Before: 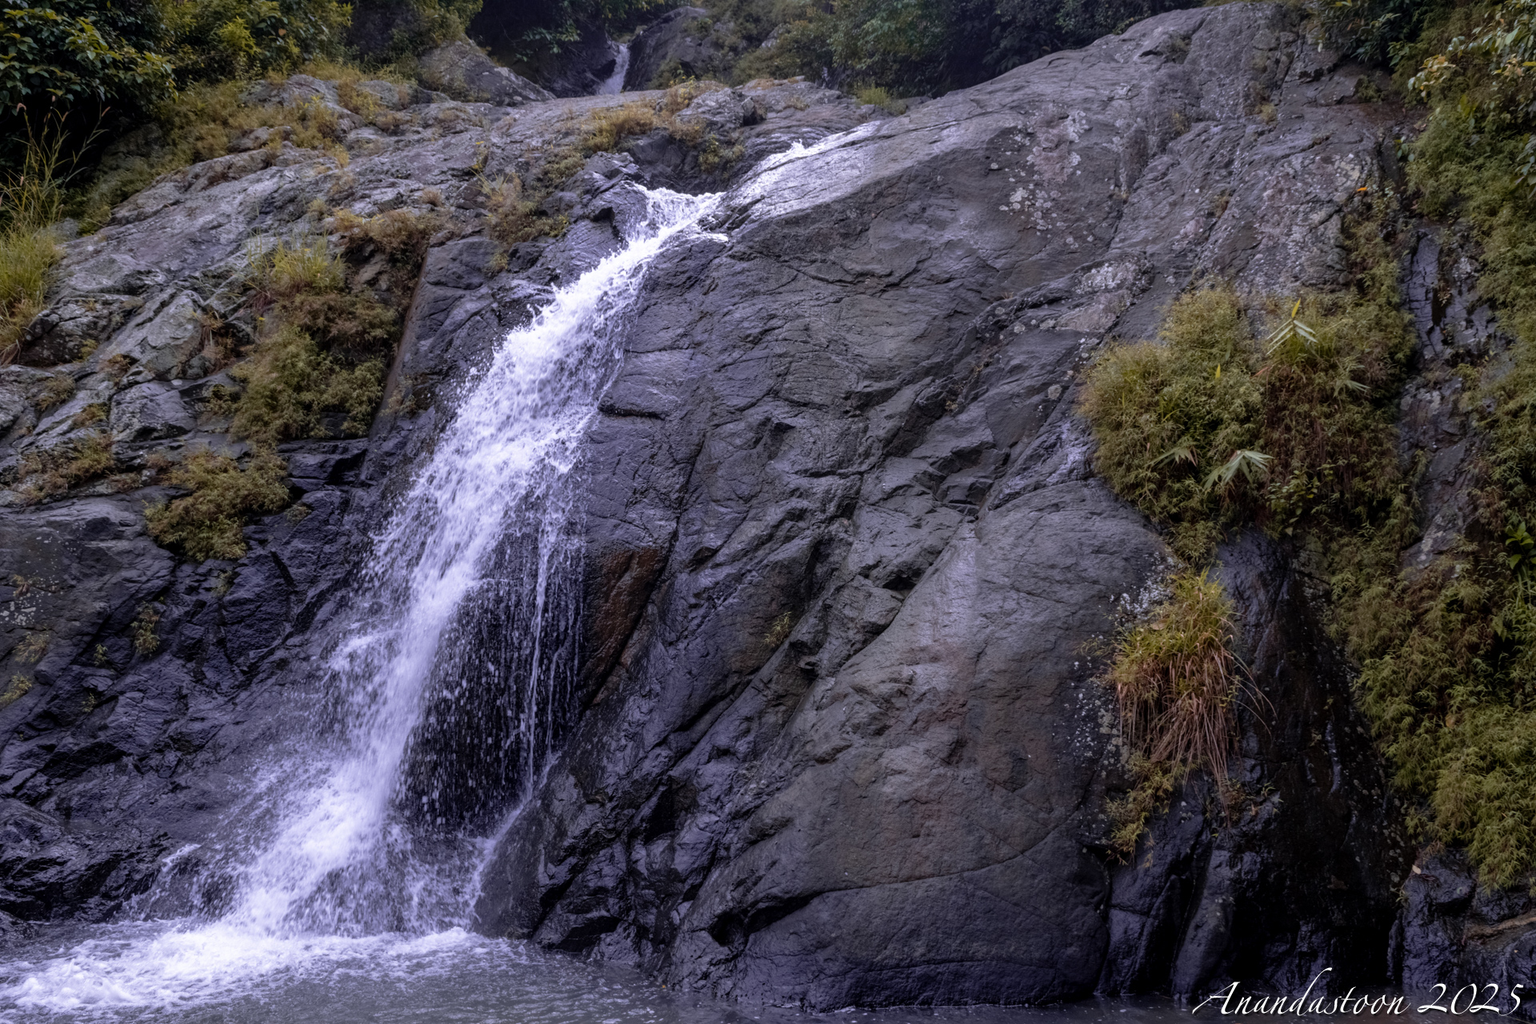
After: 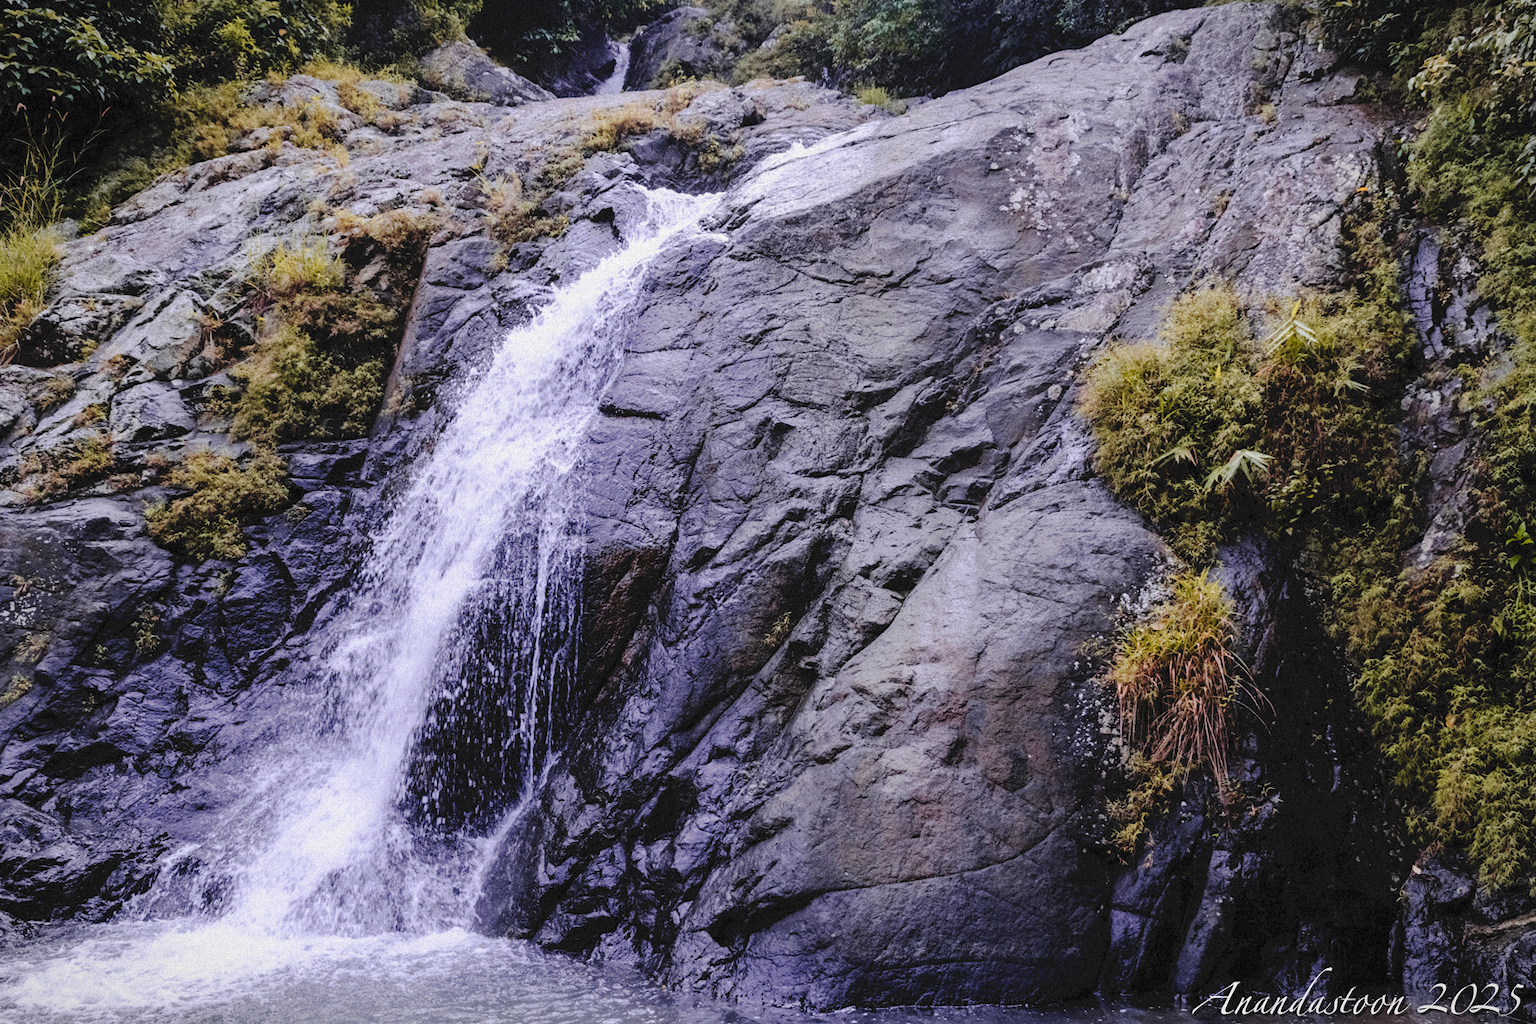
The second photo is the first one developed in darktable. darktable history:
filmic rgb: black relative exposure -7.92 EV, white relative exposure 4.13 EV, threshold 3 EV, hardness 4.02, latitude 51.22%, contrast 1.013, shadows ↔ highlights balance 5.35%, color science v5 (2021), contrast in shadows safe, contrast in highlights safe, enable highlight reconstruction true
vignetting: fall-off start 100%, brightness -0.282, width/height ratio 1.31
grain: mid-tones bias 0%
tone curve: curves: ch0 [(0, 0) (0.003, 0.076) (0.011, 0.081) (0.025, 0.084) (0.044, 0.092) (0.069, 0.1) (0.1, 0.117) (0.136, 0.144) (0.177, 0.186) (0.224, 0.237) (0.277, 0.306) (0.335, 0.39) (0.399, 0.494) (0.468, 0.574) (0.543, 0.666) (0.623, 0.722) (0.709, 0.79) (0.801, 0.855) (0.898, 0.926) (1, 1)], preserve colors none
exposure: exposure 0.6 EV, compensate highlight preservation false
